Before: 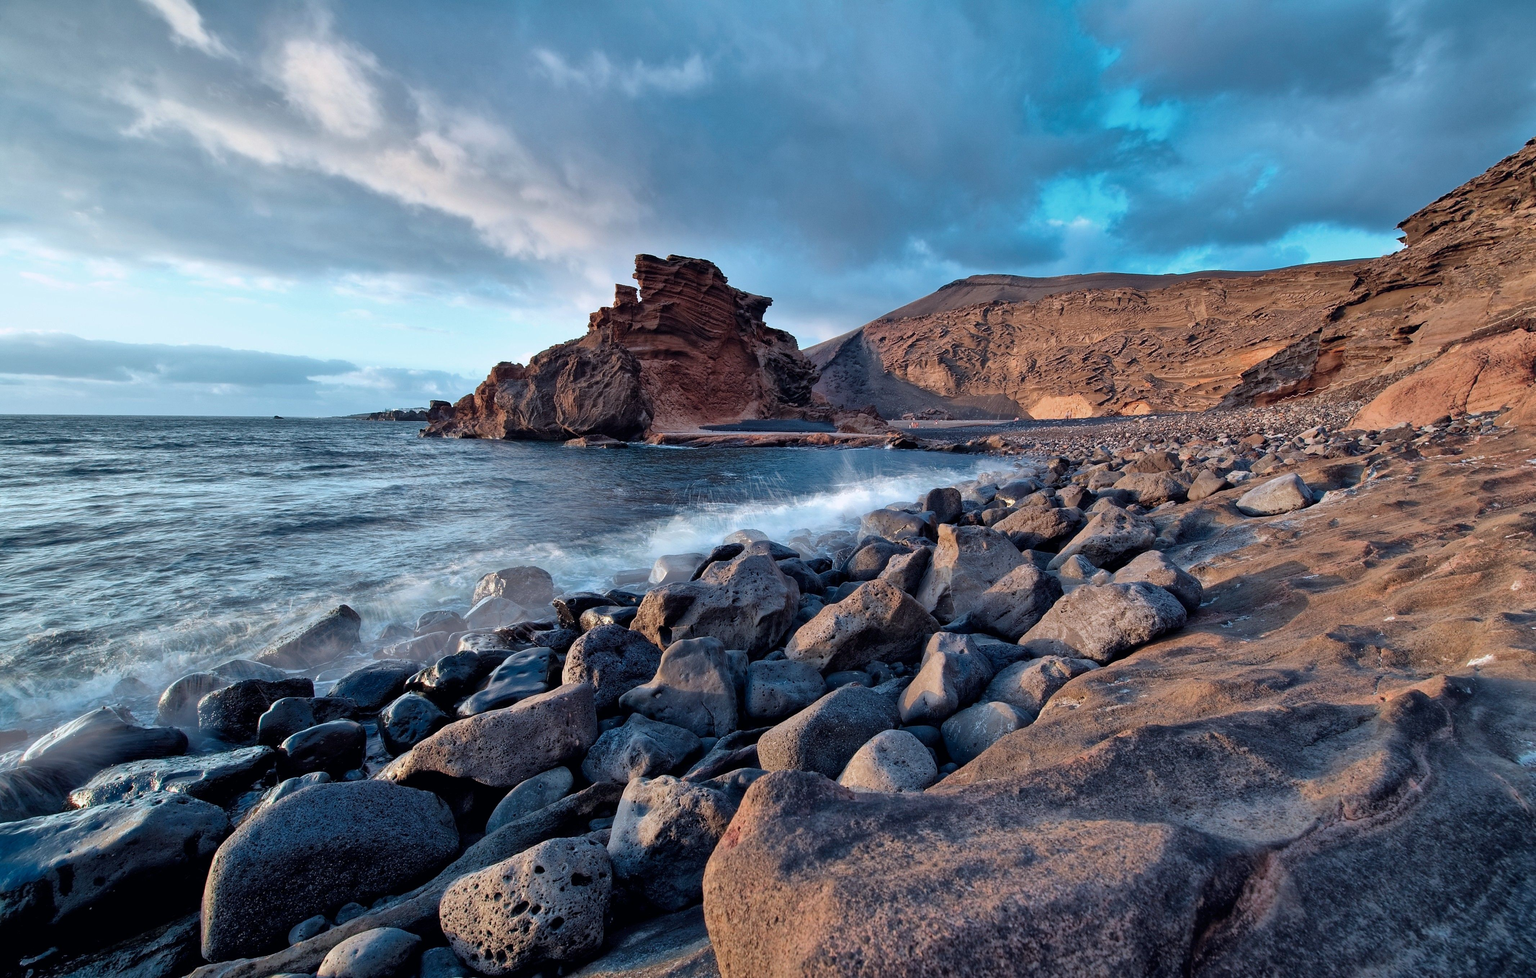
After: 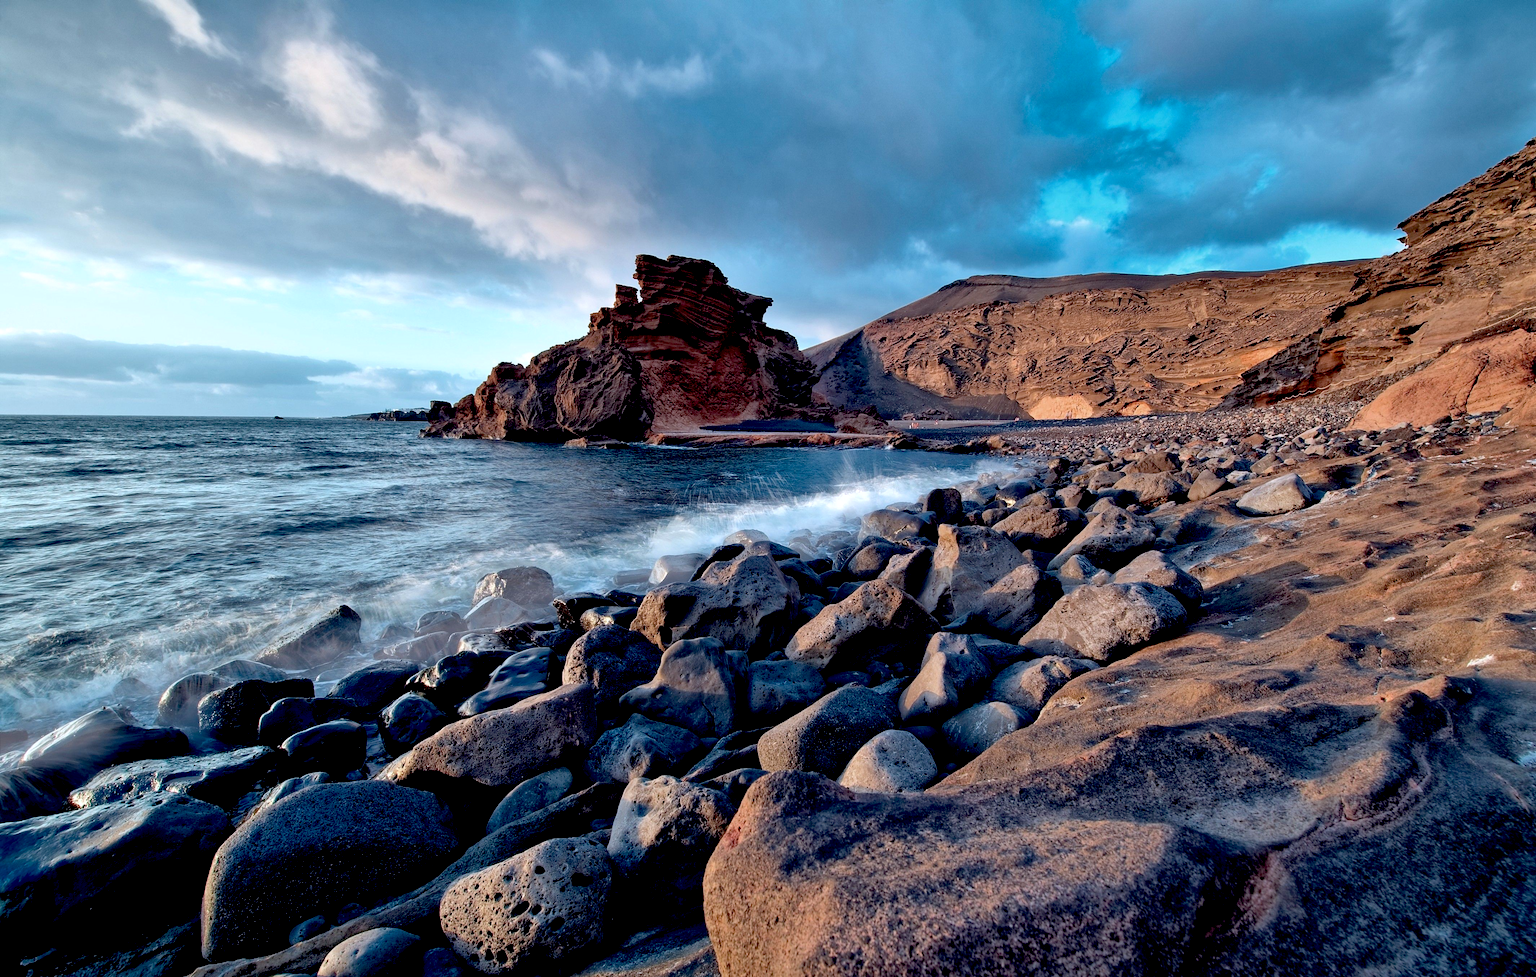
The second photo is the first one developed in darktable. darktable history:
exposure: black level correction 0.026, exposure 0.182 EV, compensate highlight preservation false
